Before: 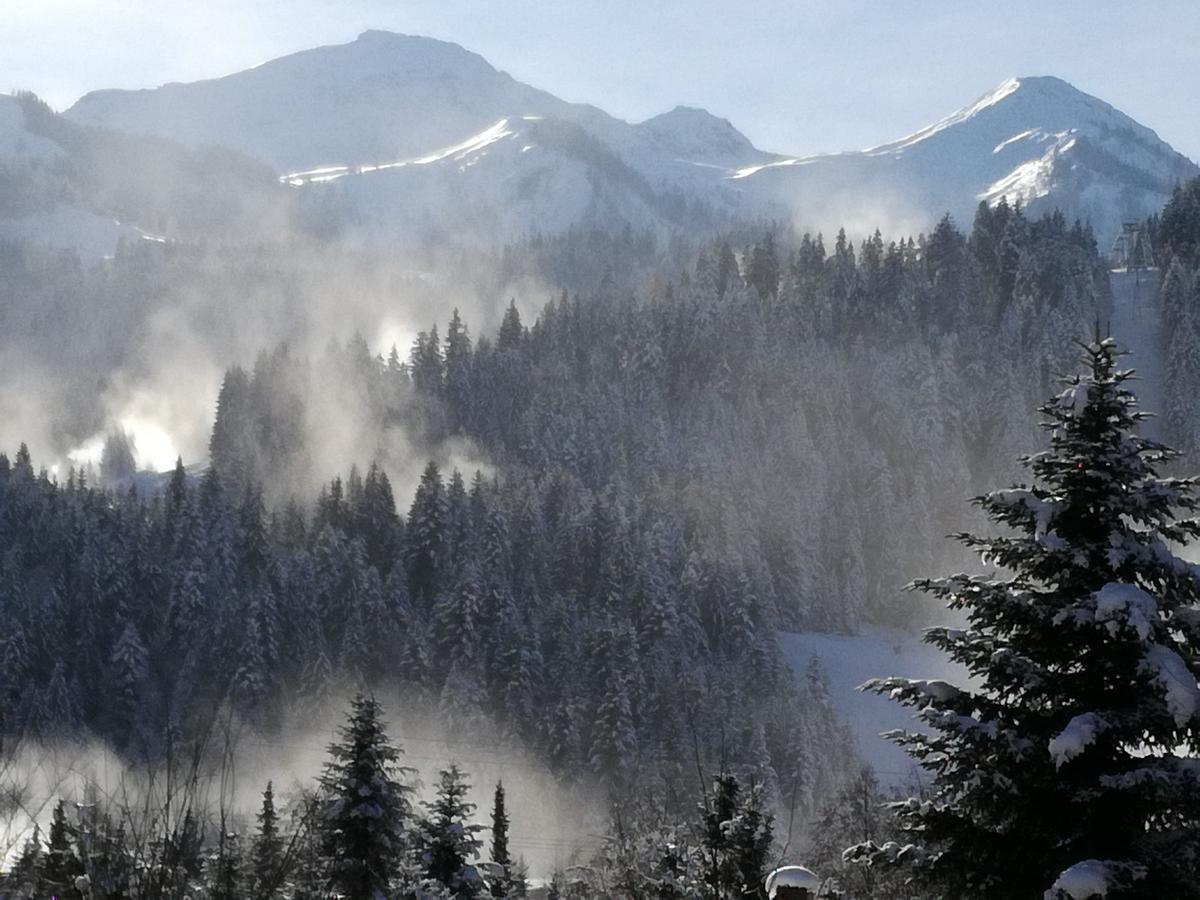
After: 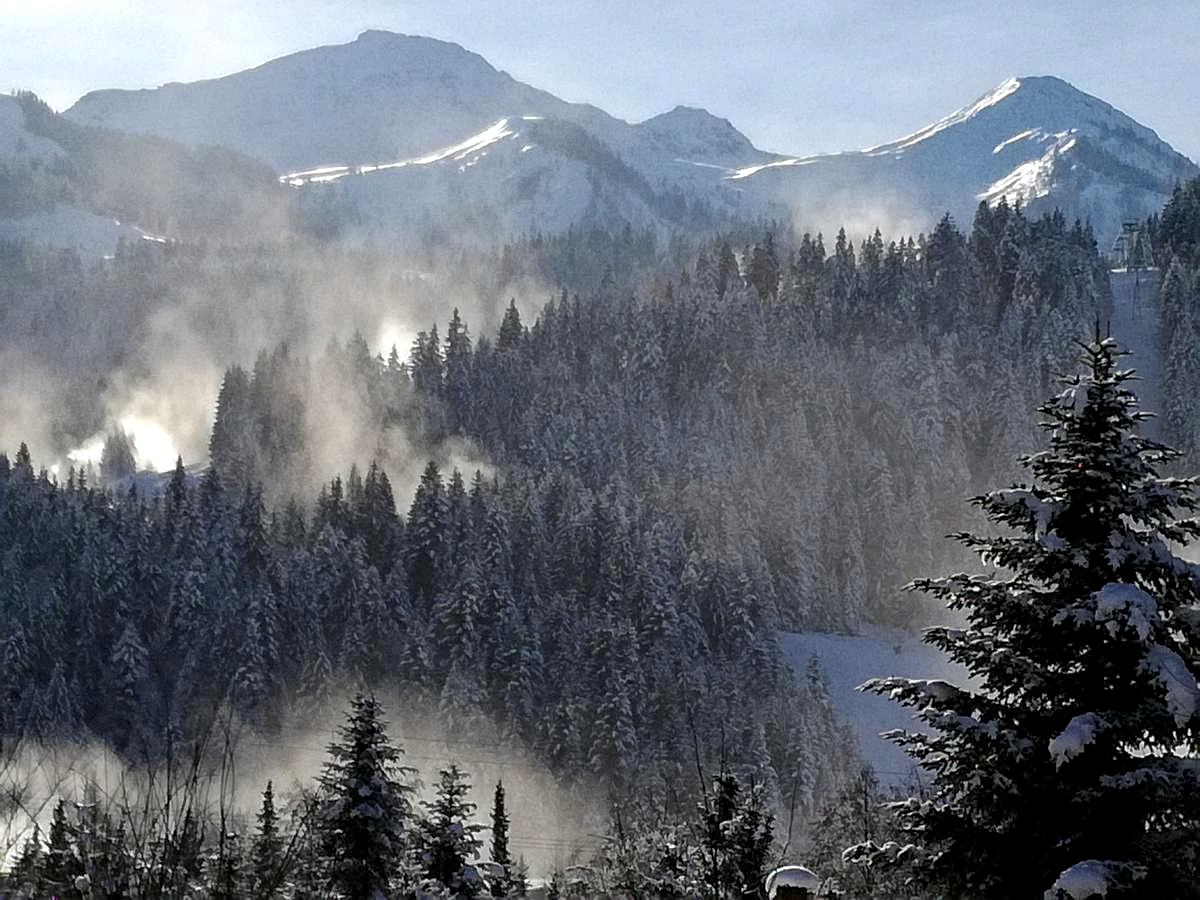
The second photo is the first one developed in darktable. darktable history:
color balance rgb: on, module defaults
haze removal: strength 0.29, distance 0.25, compatibility mode true, adaptive false
local contrast: on, module defaults
sharpen: on, module defaults
